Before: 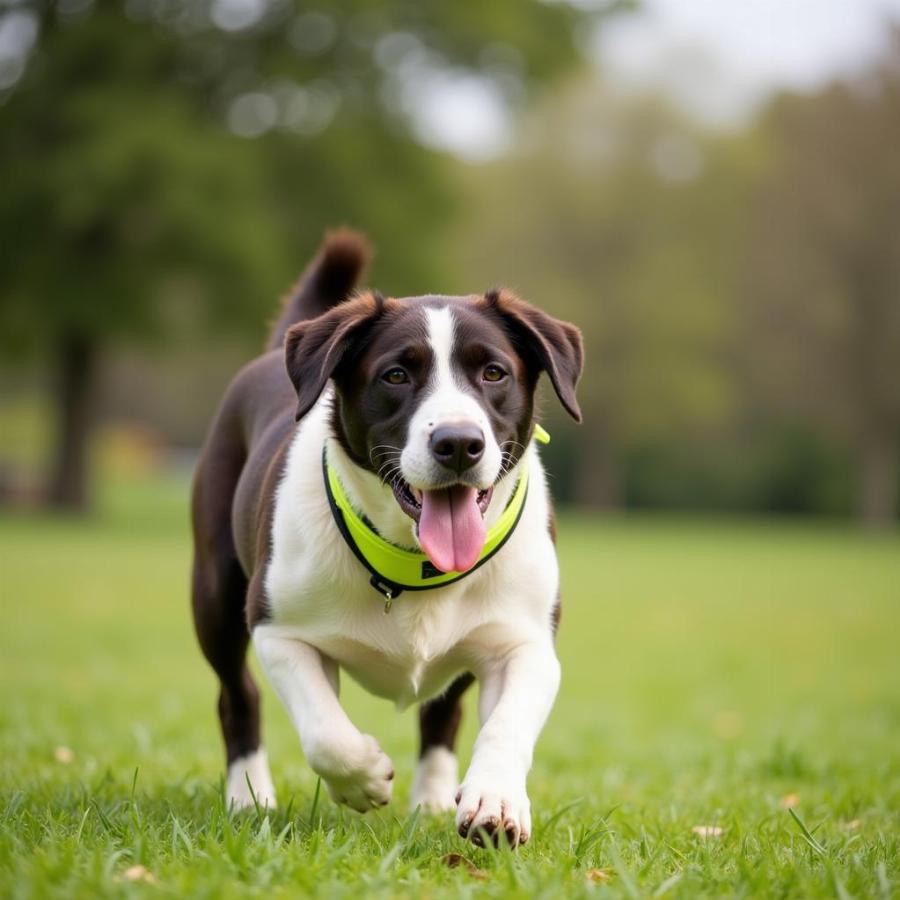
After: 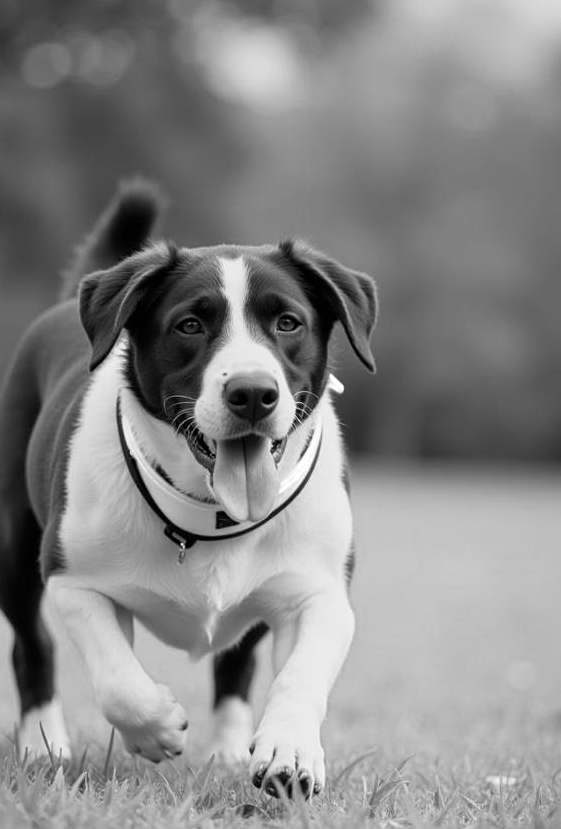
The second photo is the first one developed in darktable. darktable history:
color zones: curves: ch0 [(0, 0.6) (0.129, 0.585) (0.193, 0.596) (0.429, 0.5) (0.571, 0.5) (0.714, 0.5) (0.857, 0.5) (1, 0.6)]; ch1 [(0, 0.453) (0.112, 0.245) (0.213, 0.252) (0.429, 0.233) (0.571, 0.231) (0.683, 0.242) (0.857, 0.296) (1, 0.453)]
monochrome: a -92.57, b 58.91
sharpen: amount 0.2
tone equalizer: on, module defaults
crop and rotate: left 22.918%, top 5.629%, right 14.711%, bottom 2.247%
color correction: highlights a* -2.73, highlights b* -2.09, shadows a* 2.41, shadows b* 2.73
